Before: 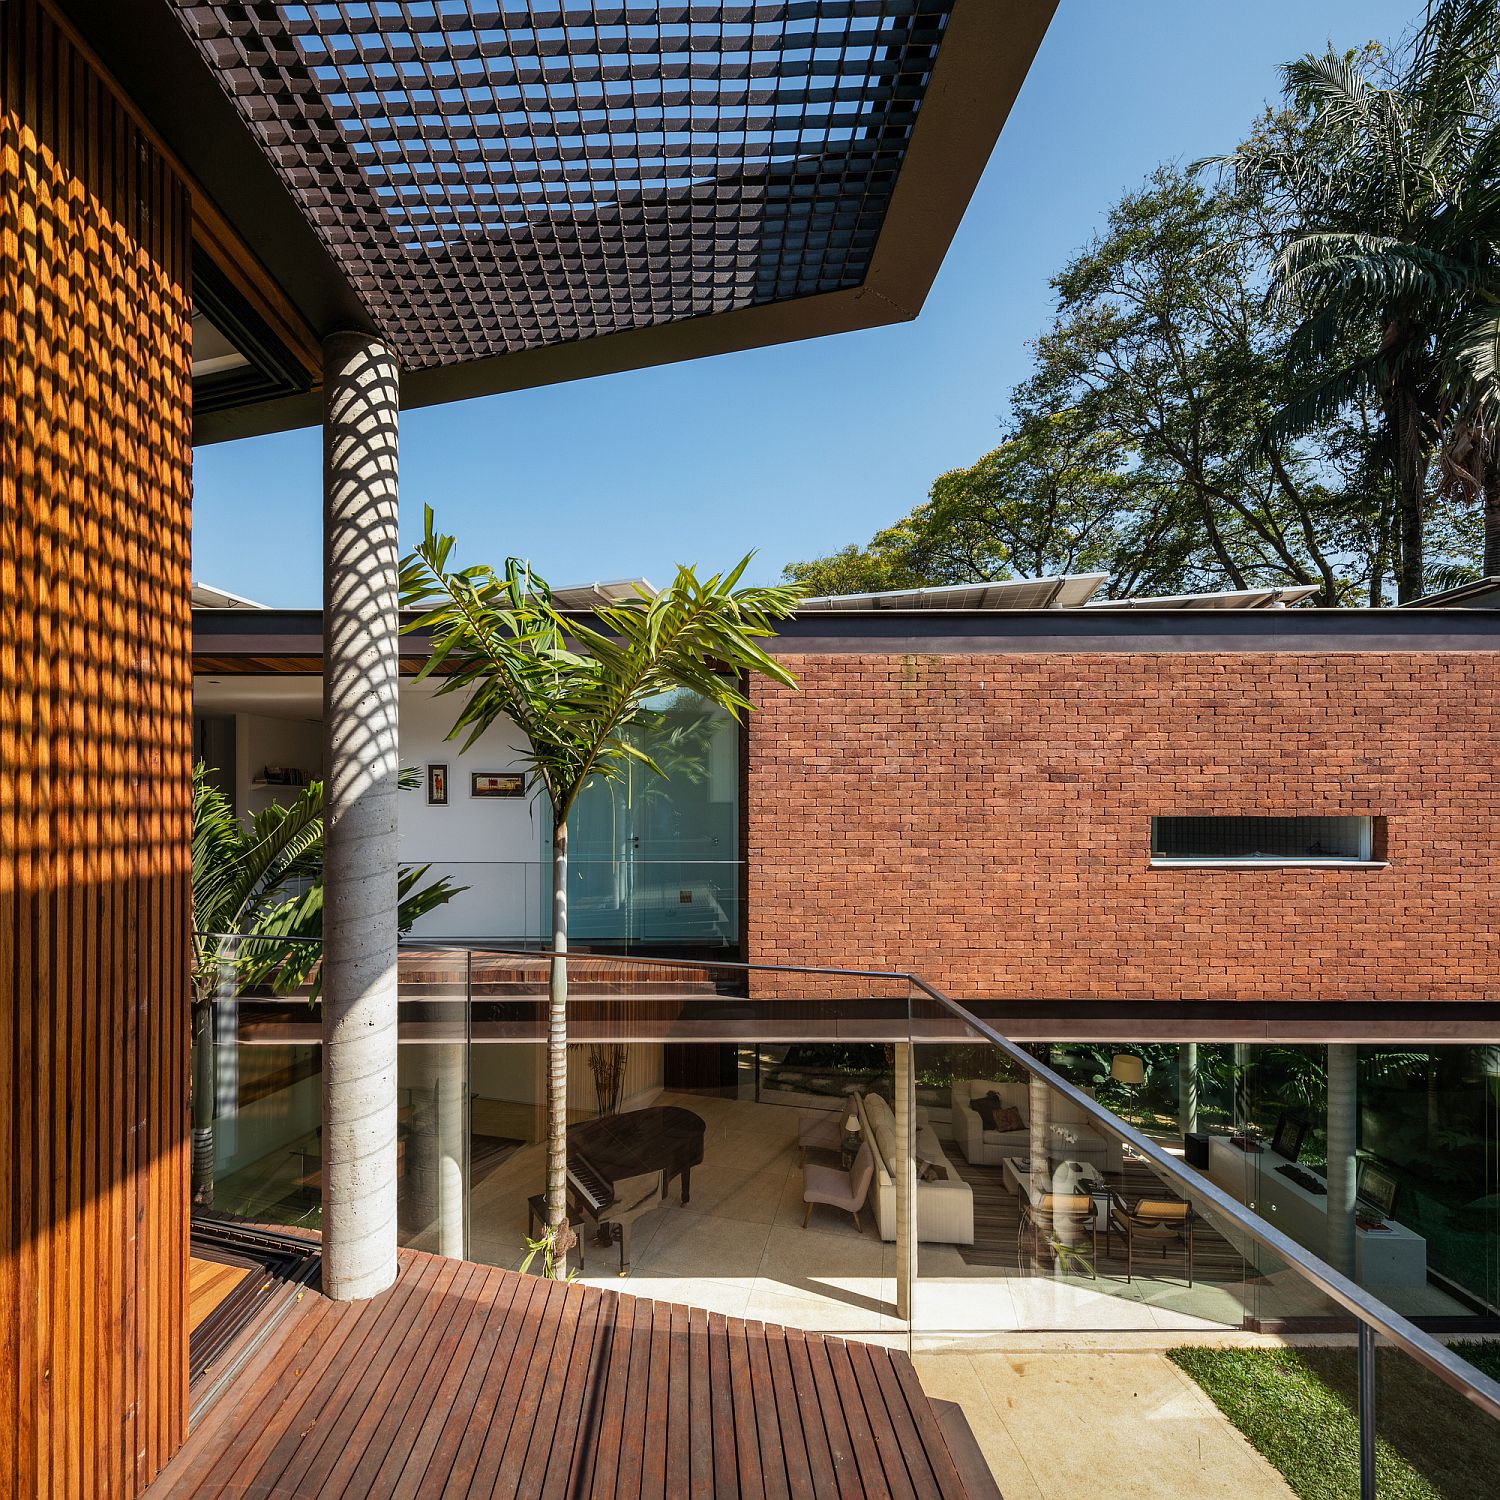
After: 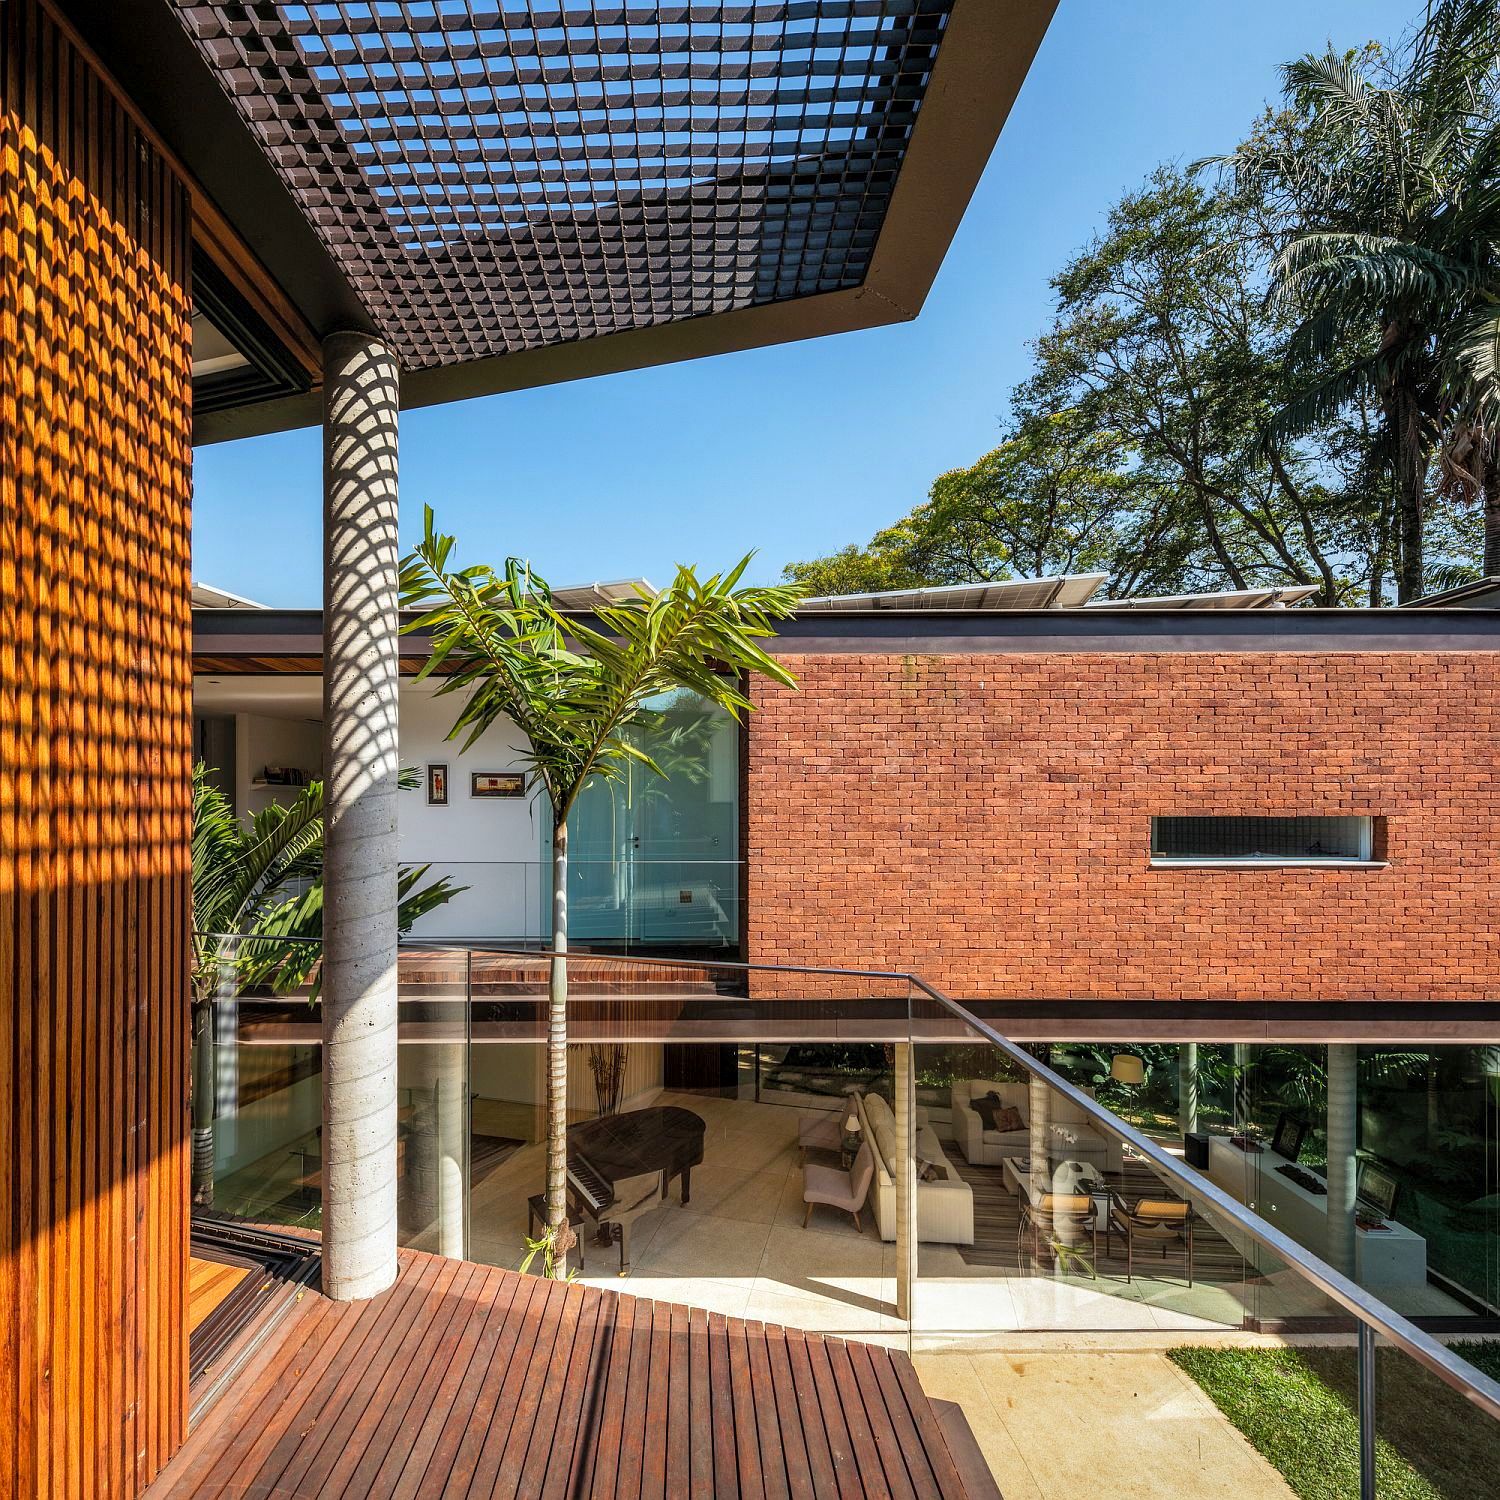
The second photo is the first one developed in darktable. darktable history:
local contrast: on, module defaults
contrast brightness saturation: brightness 0.087, saturation 0.194
